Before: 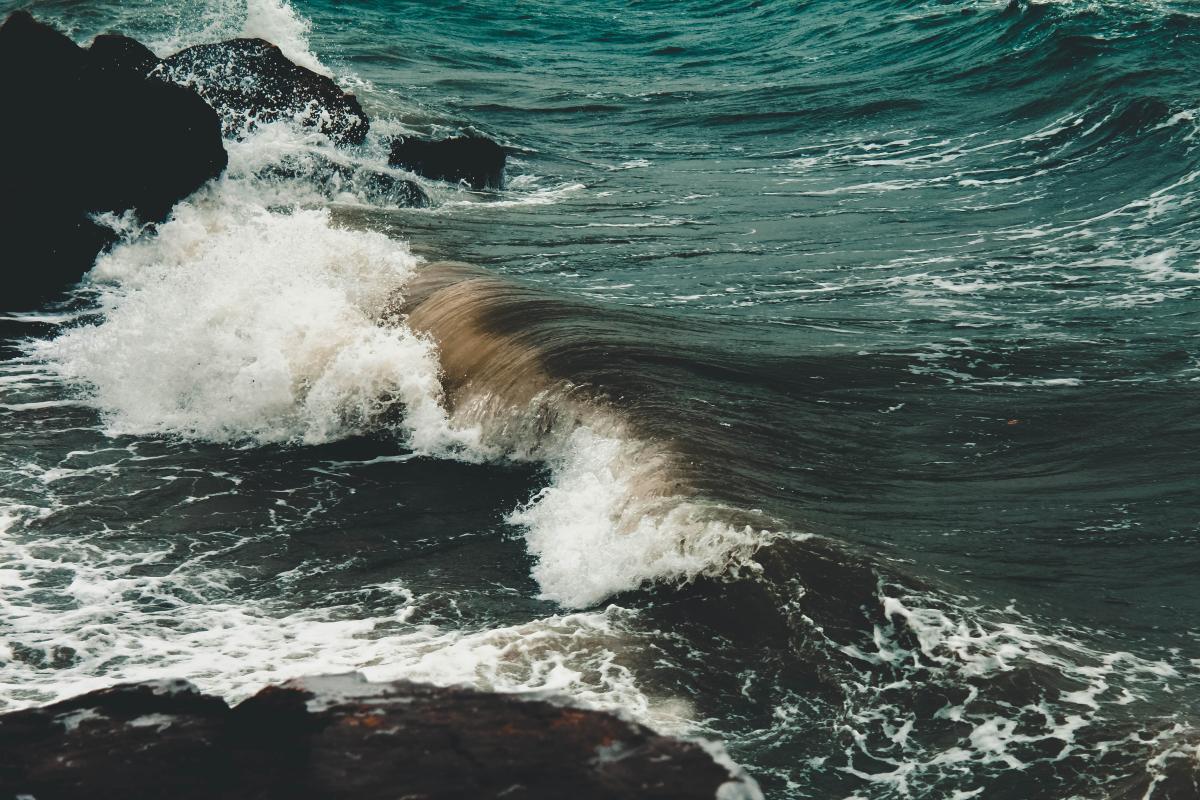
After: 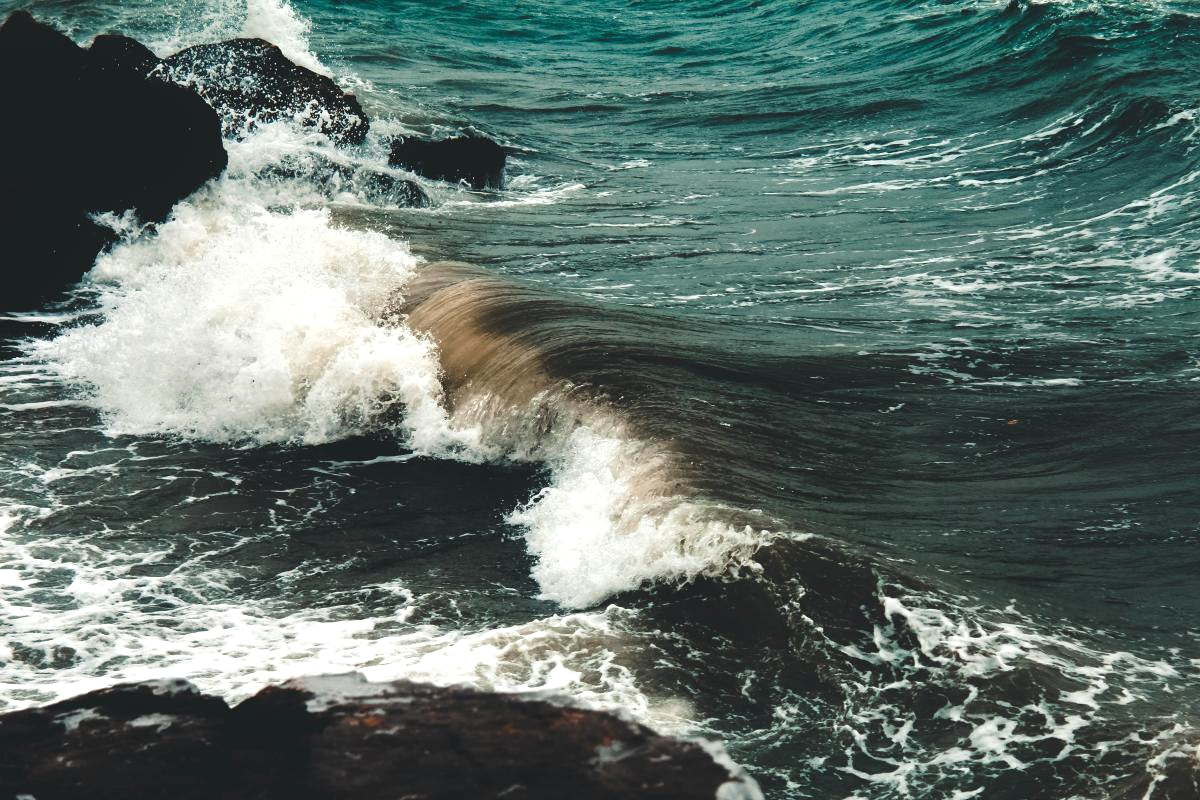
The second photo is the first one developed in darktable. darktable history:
tone equalizer: -8 EV -0.379 EV, -7 EV -0.399 EV, -6 EV -0.316 EV, -5 EV -0.257 EV, -3 EV 0.24 EV, -2 EV 0.359 EV, -1 EV 0.393 EV, +0 EV 0.401 EV
